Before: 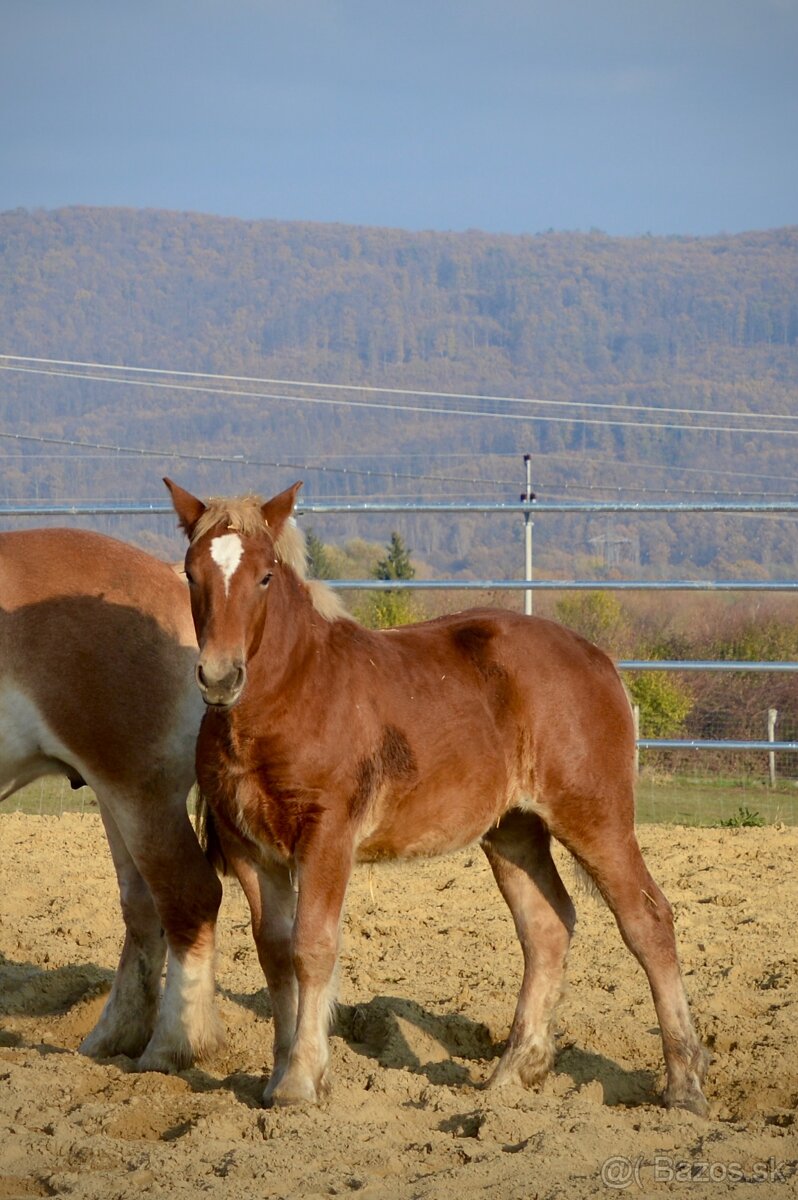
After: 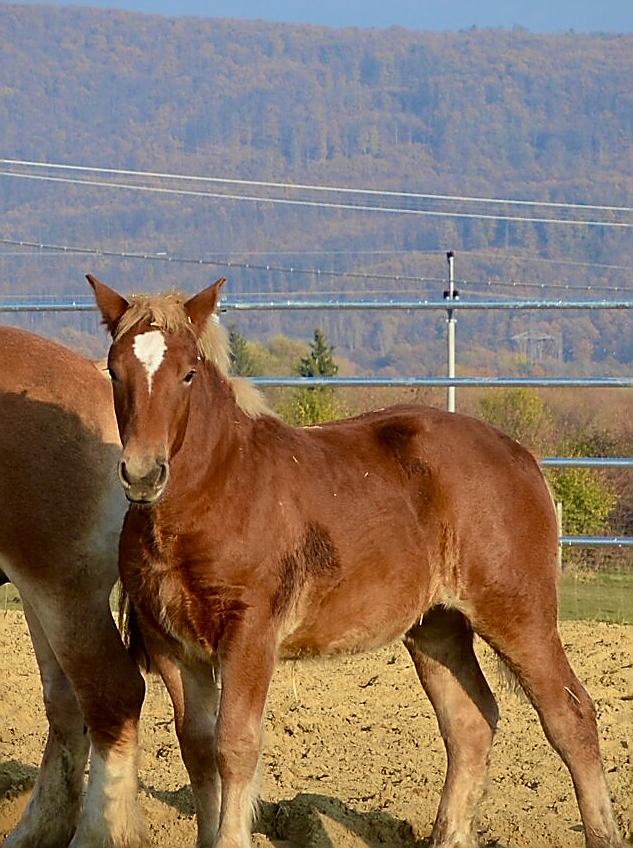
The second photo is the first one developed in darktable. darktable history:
velvia: on, module defaults
crop: left 9.712%, top 16.928%, right 10.845%, bottom 12.332%
sharpen: radius 1.4, amount 1.25, threshold 0.7
